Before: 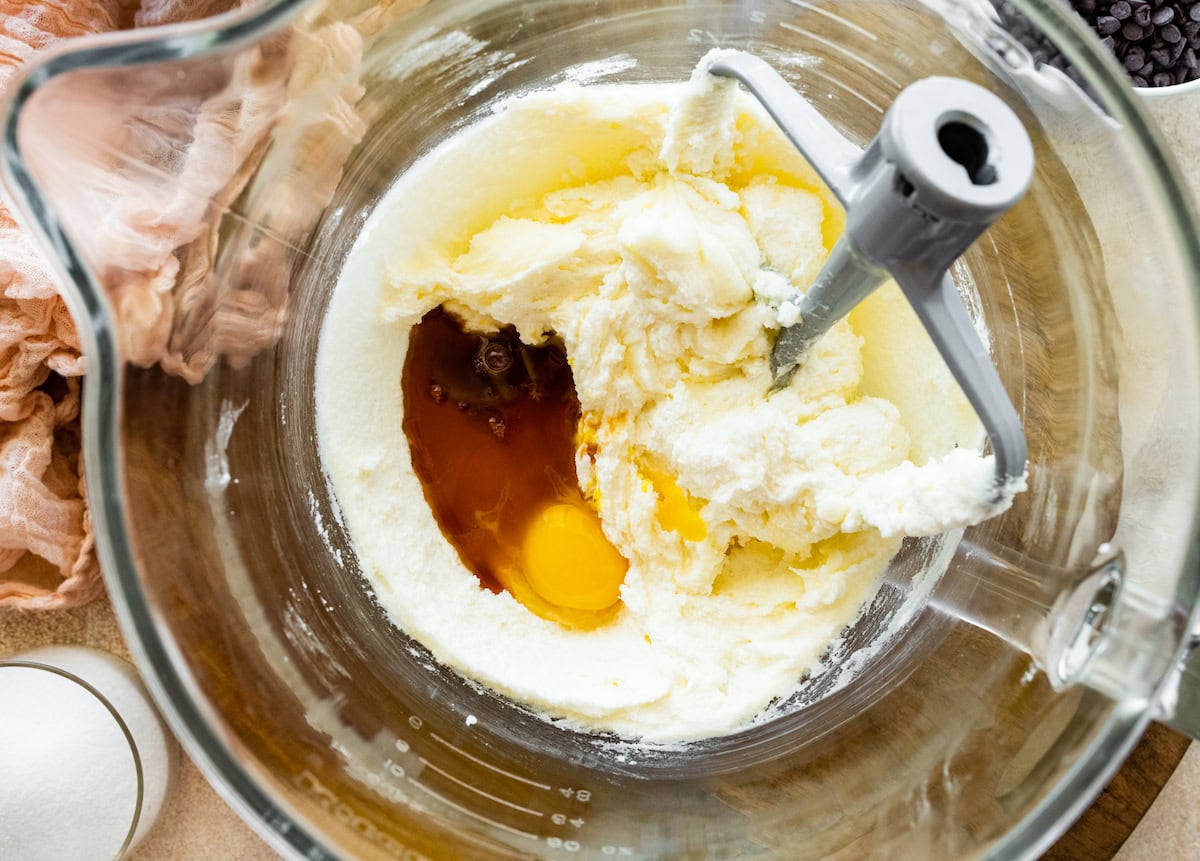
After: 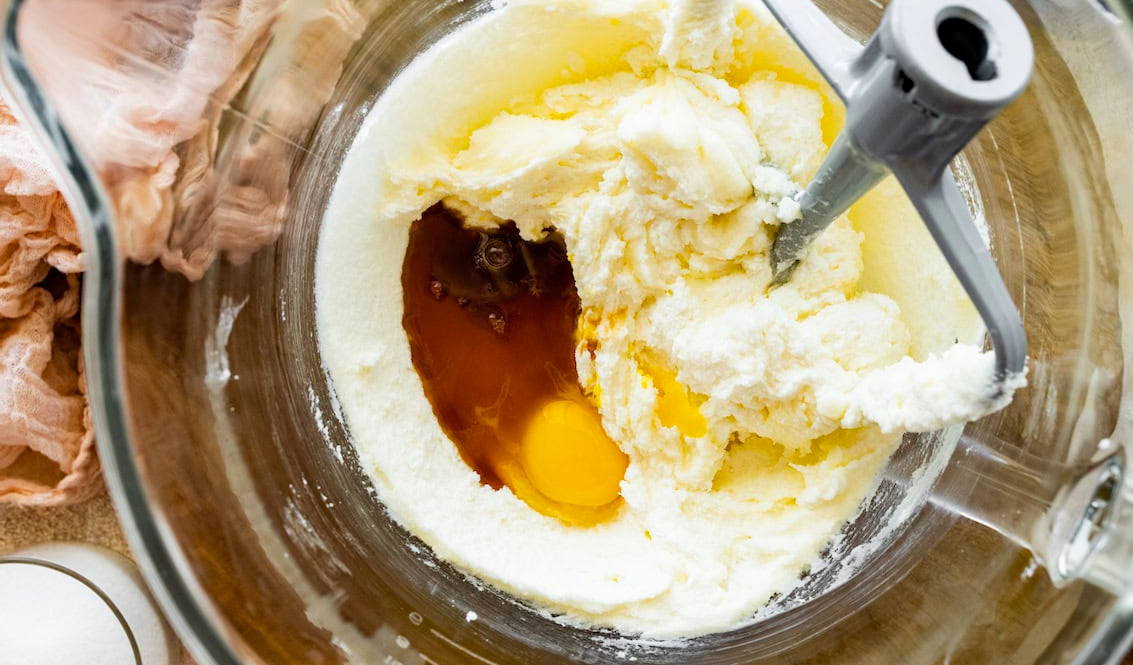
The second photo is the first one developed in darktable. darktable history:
haze removal: adaptive false
crop and rotate: angle 0.055°, top 12.043%, right 5.443%, bottom 10.614%
